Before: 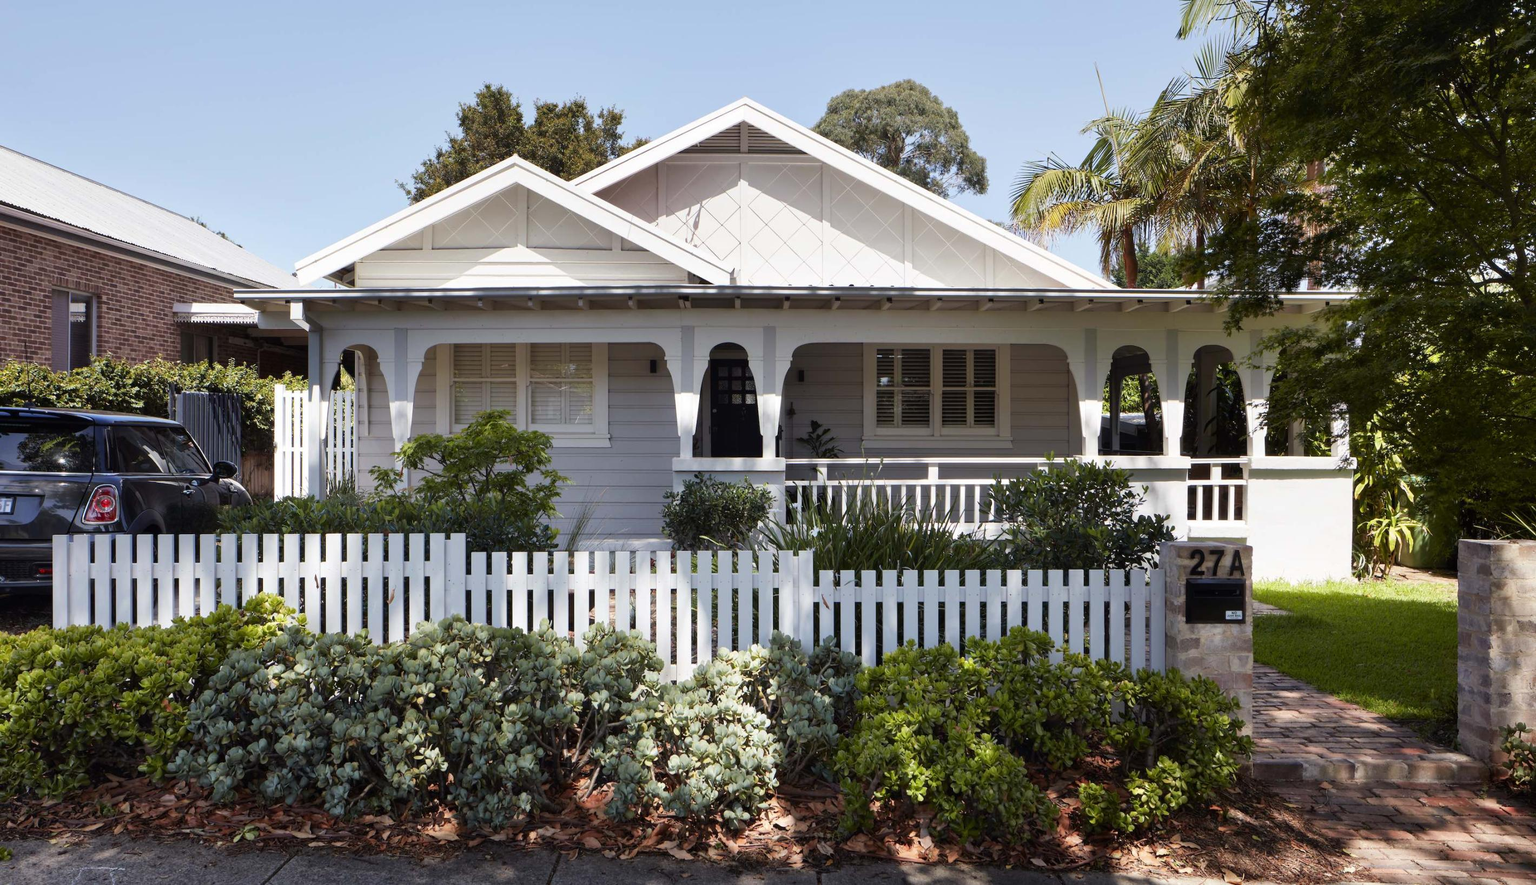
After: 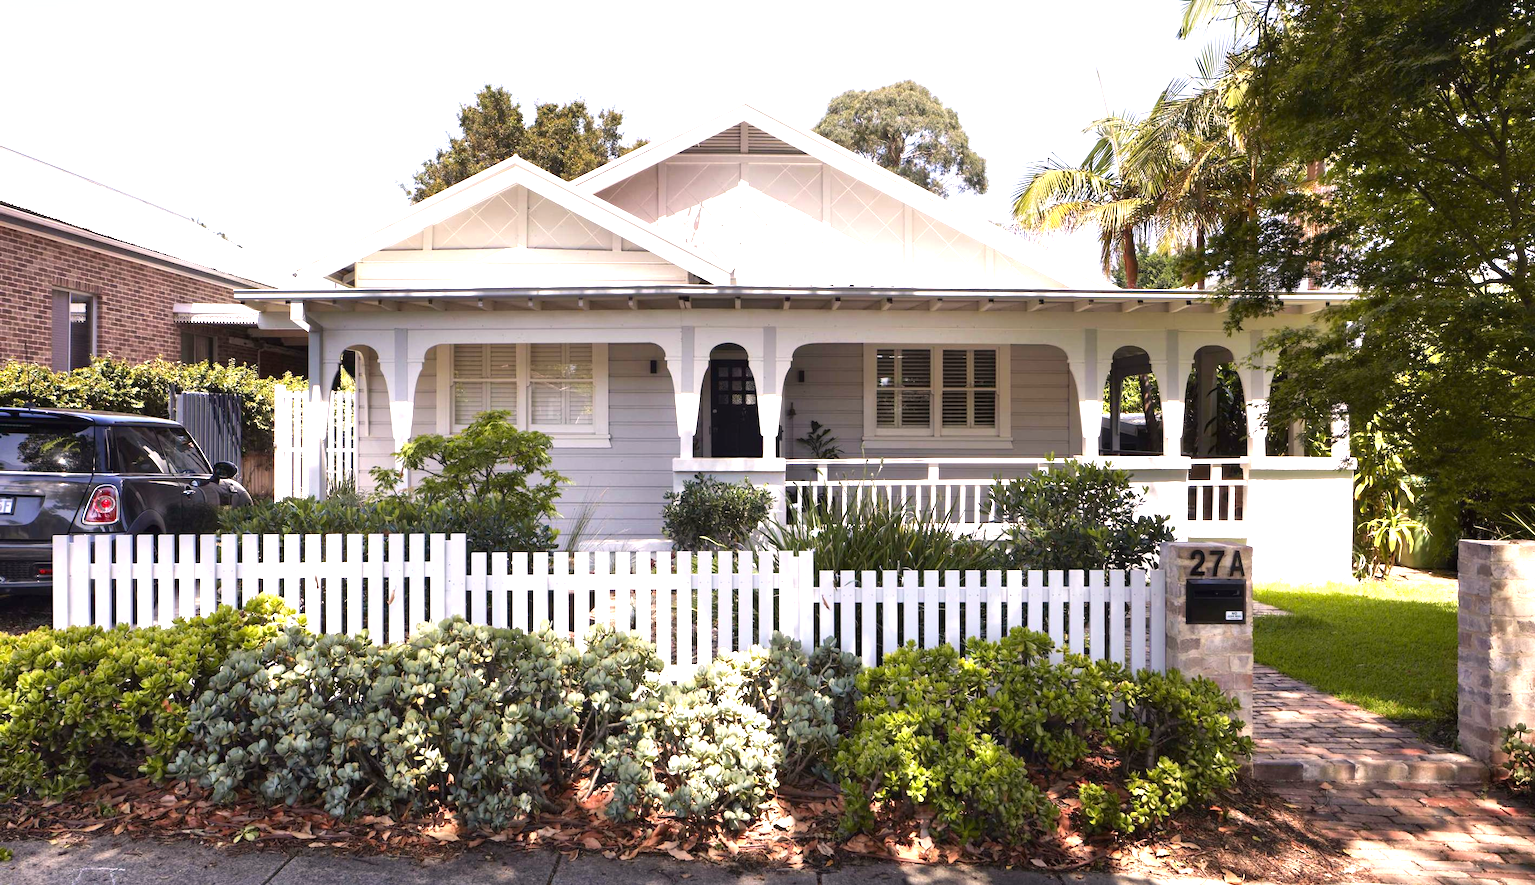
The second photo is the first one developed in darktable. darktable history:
color correction: highlights a* 5.73, highlights b* 4.71
exposure: black level correction 0, exposure 1.105 EV, compensate highlight preservation false
